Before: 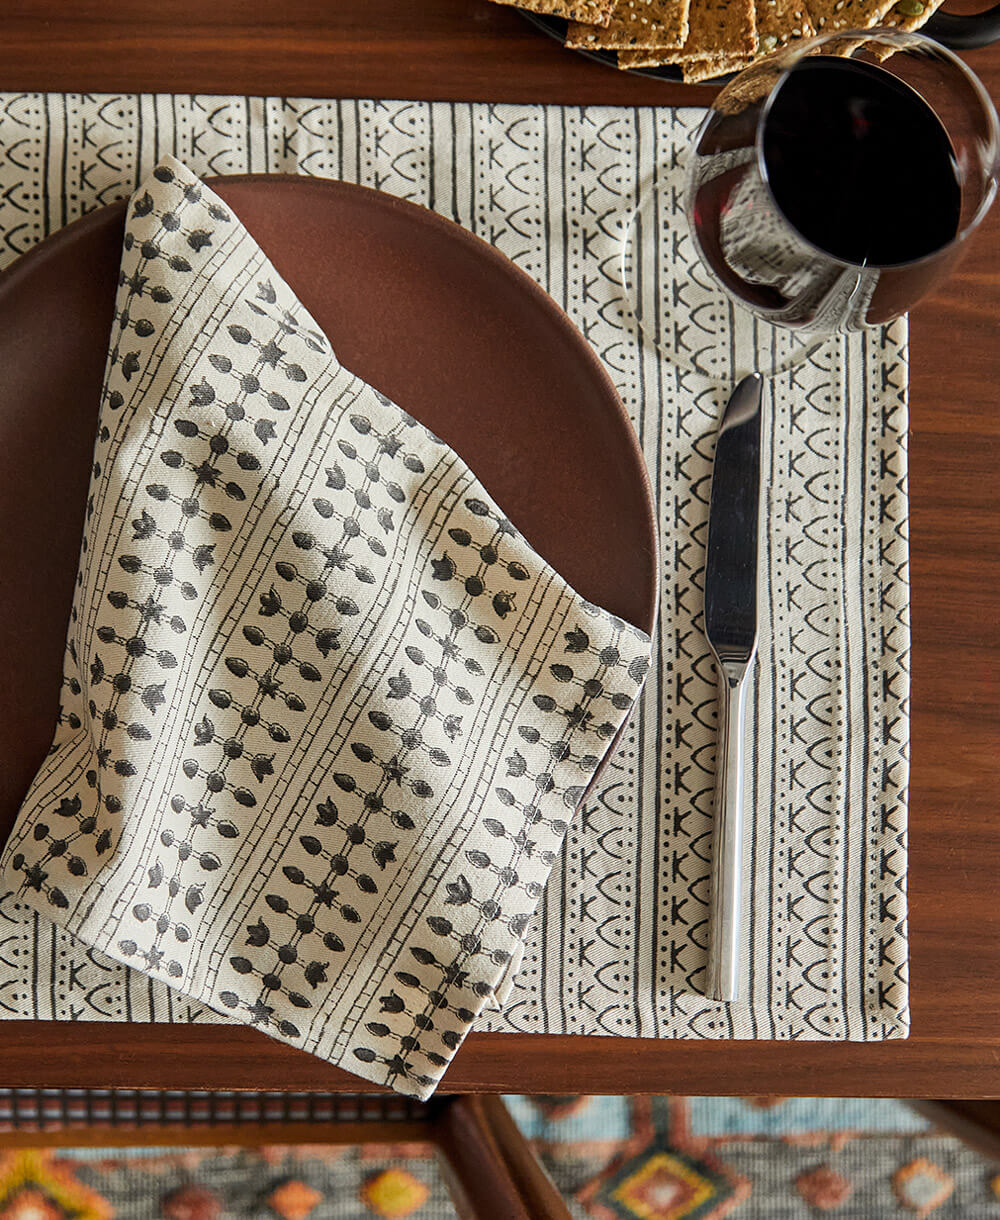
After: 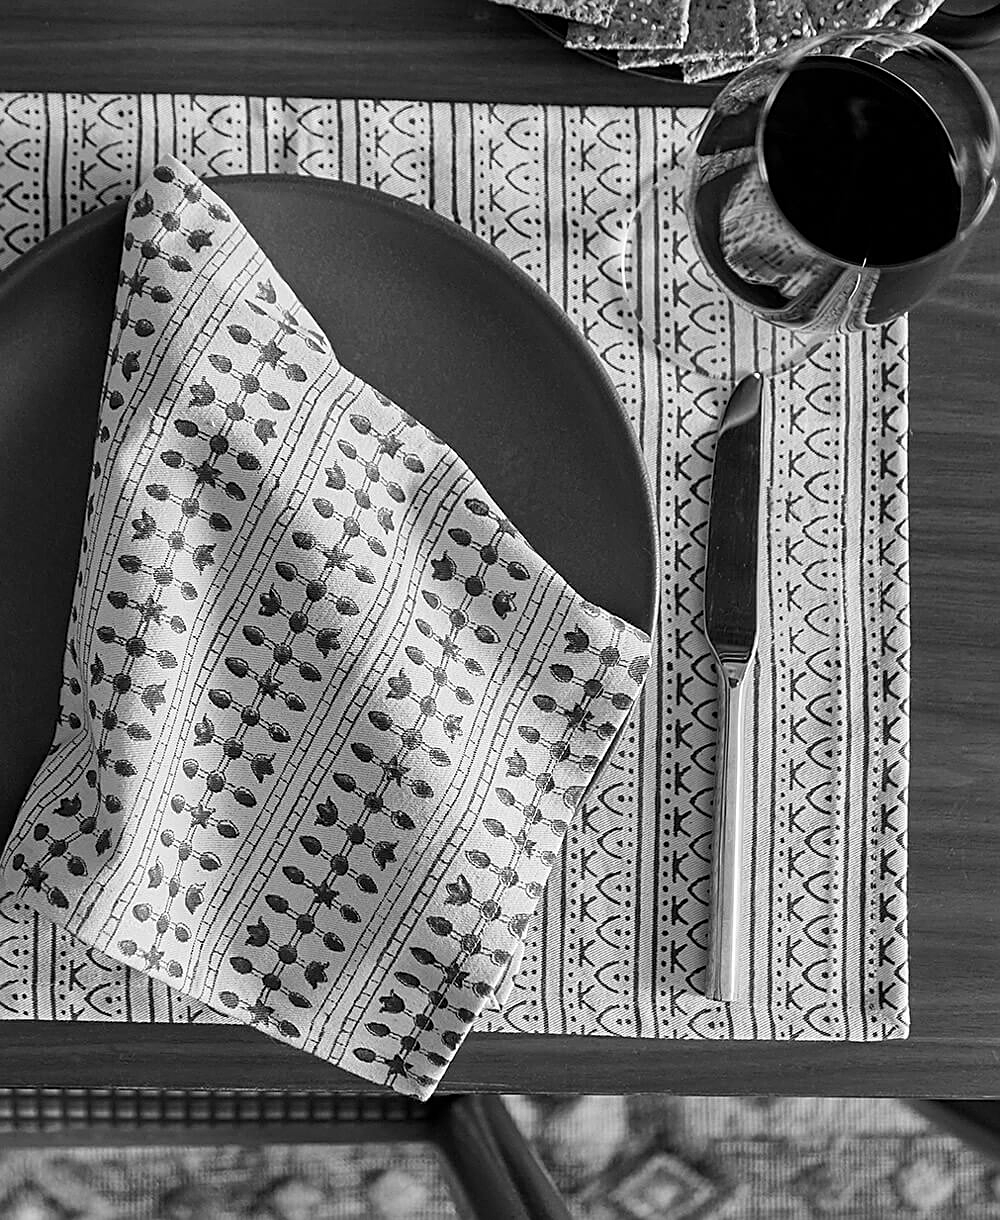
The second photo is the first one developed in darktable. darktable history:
sharpen: on, module defaults
monochrome: size 3.1
